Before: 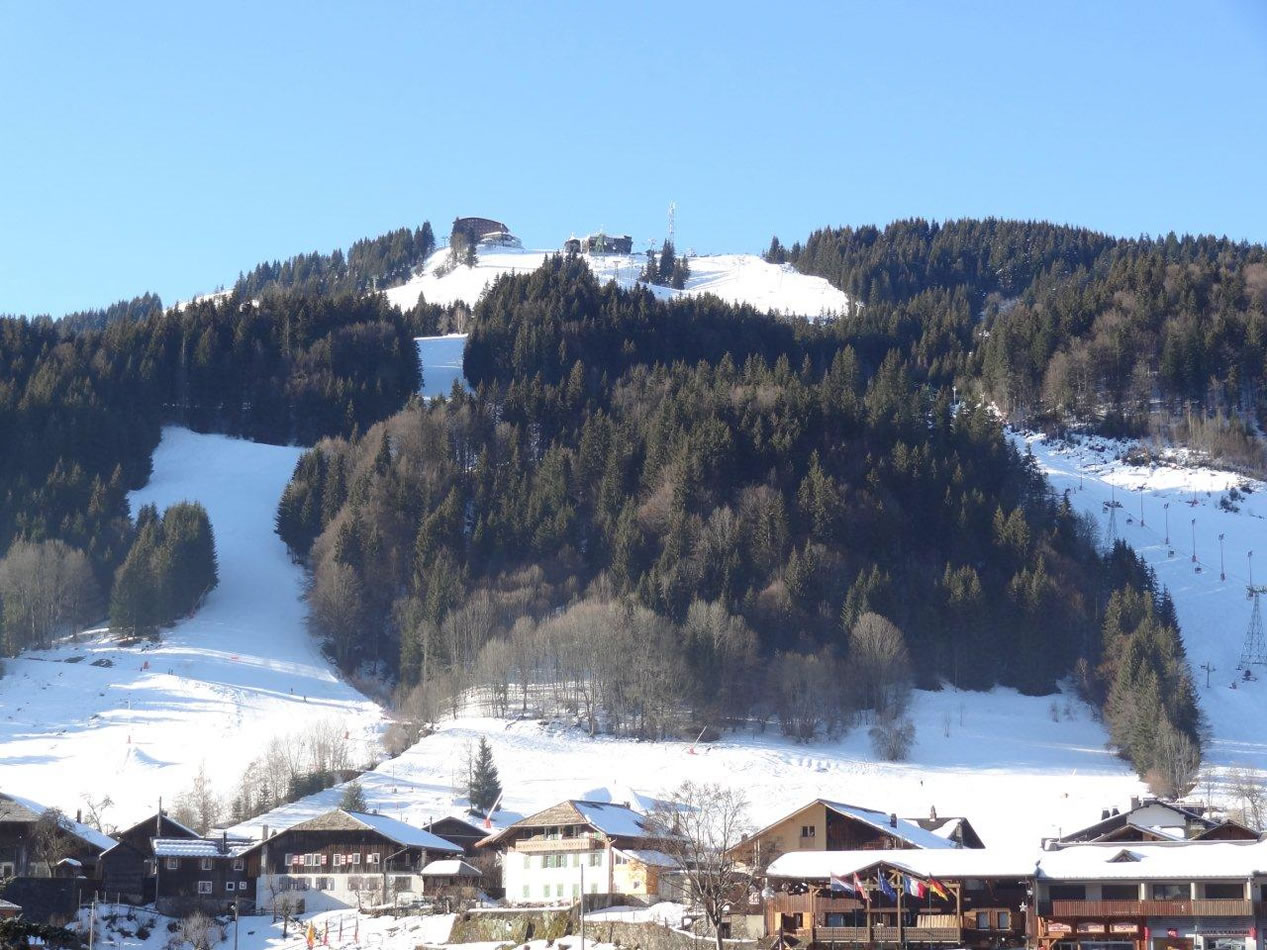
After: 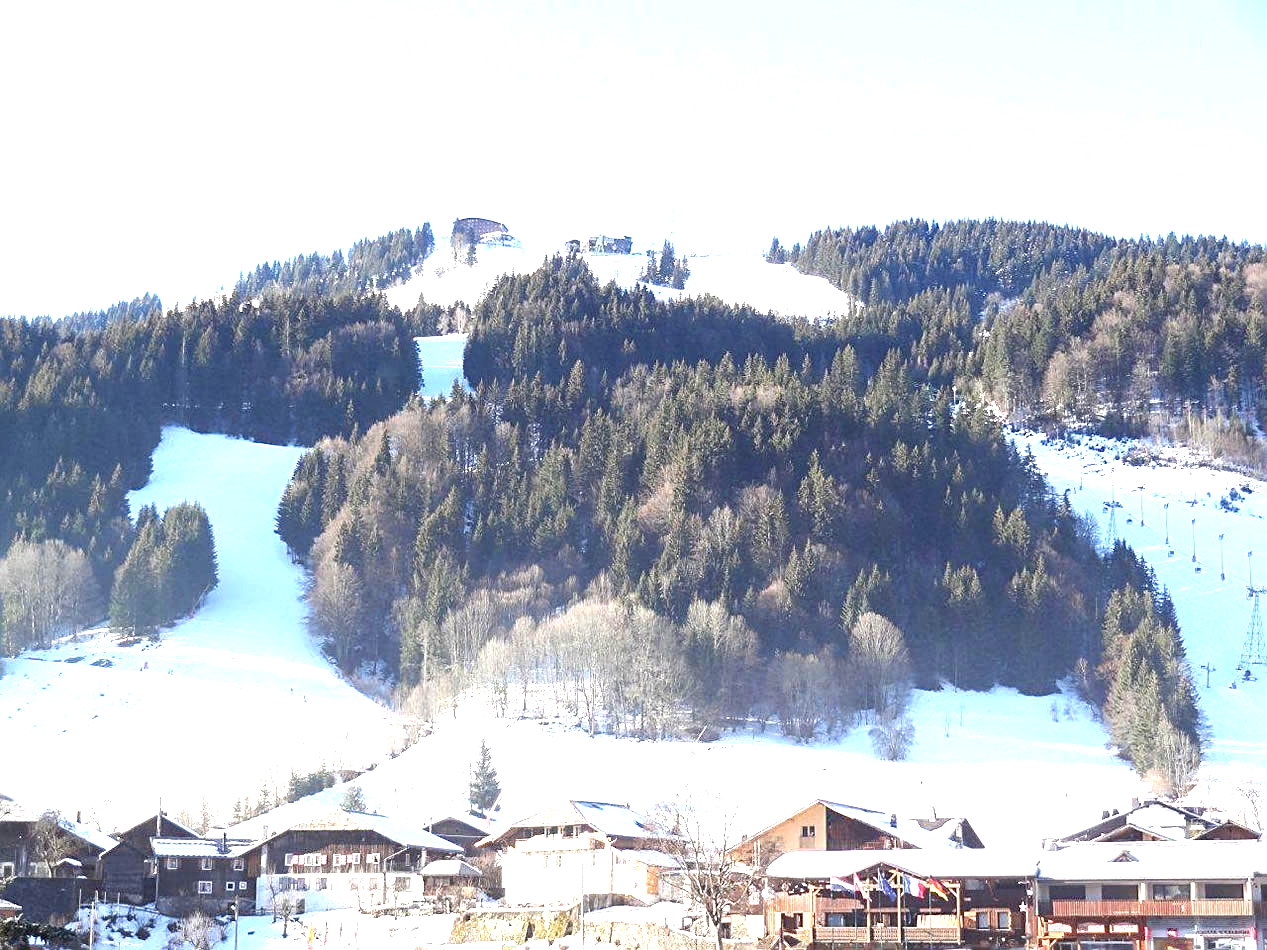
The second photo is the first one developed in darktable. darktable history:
sharpen: on, module defaults
exposure: black level correction 0.001, exposure 1.646 EV, compensate exposure bias true, compensate highlight preservation false
